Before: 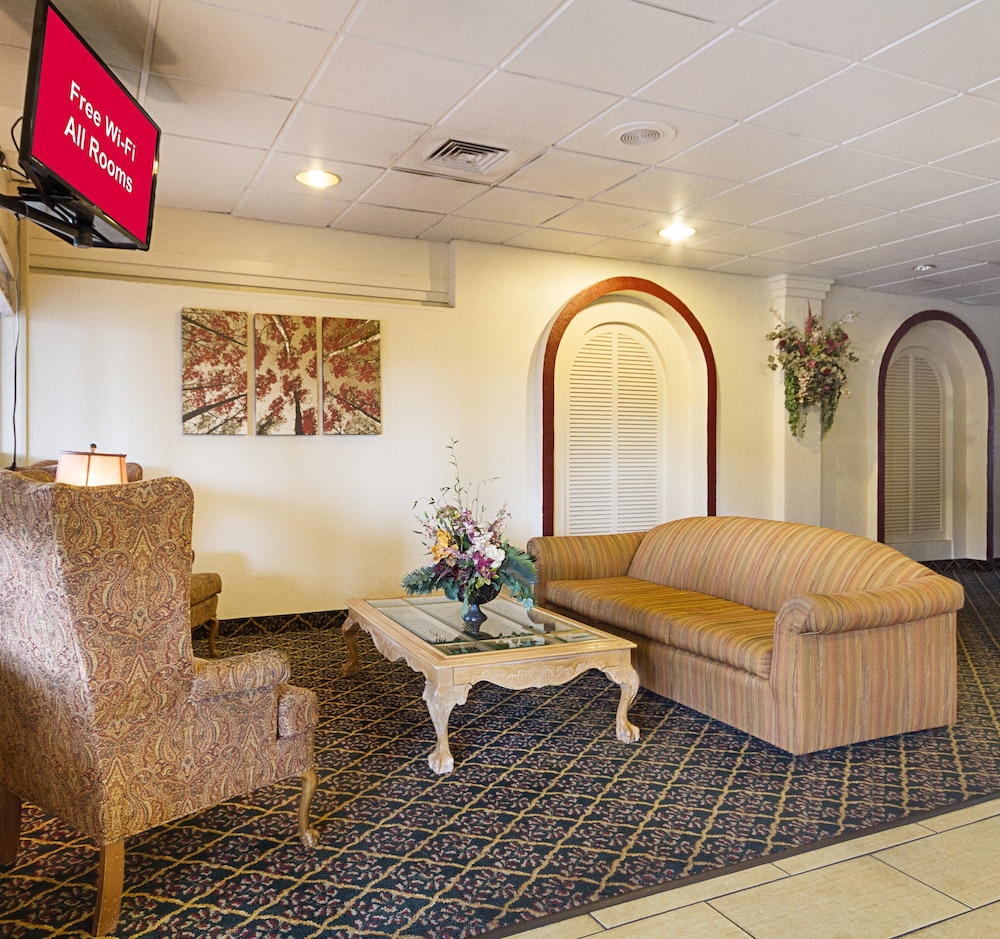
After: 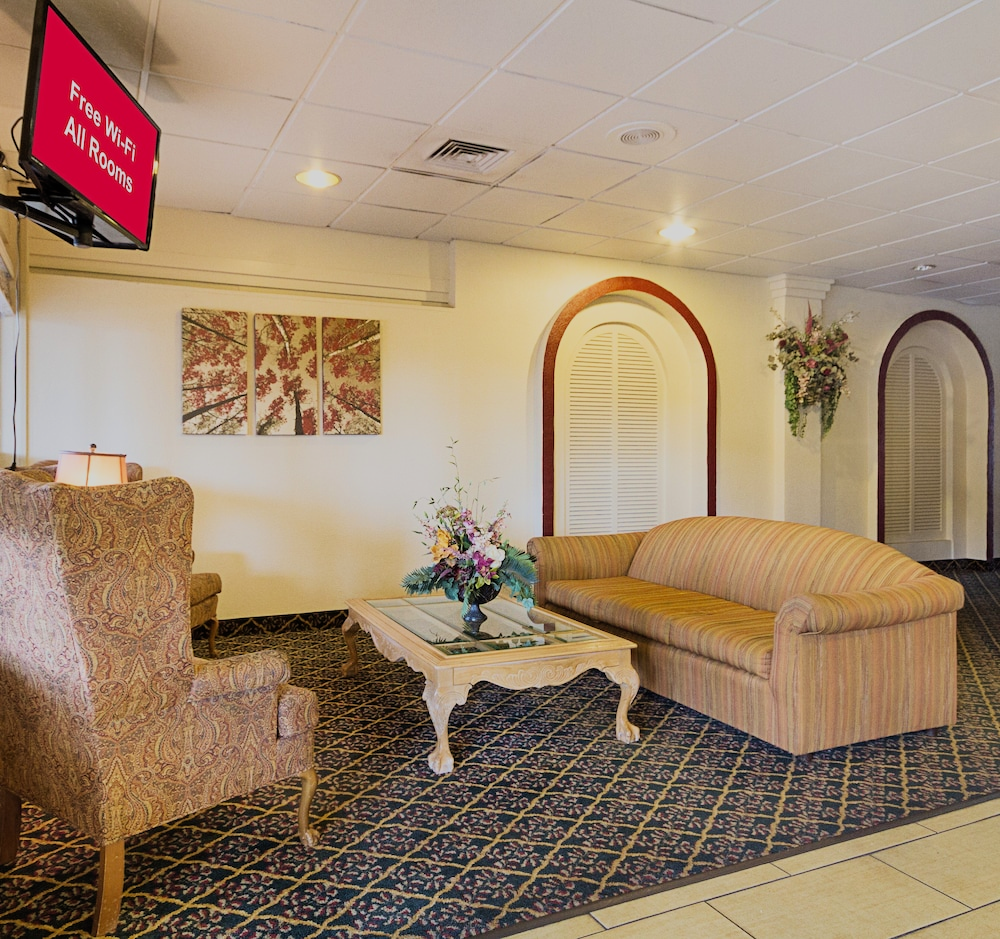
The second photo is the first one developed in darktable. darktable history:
velvia: strength 15.13%
filmic rgb: black relative exposure -16 EV, white relative exposure 6.12 EV, hardness 5.21, color science v6 (2022)
